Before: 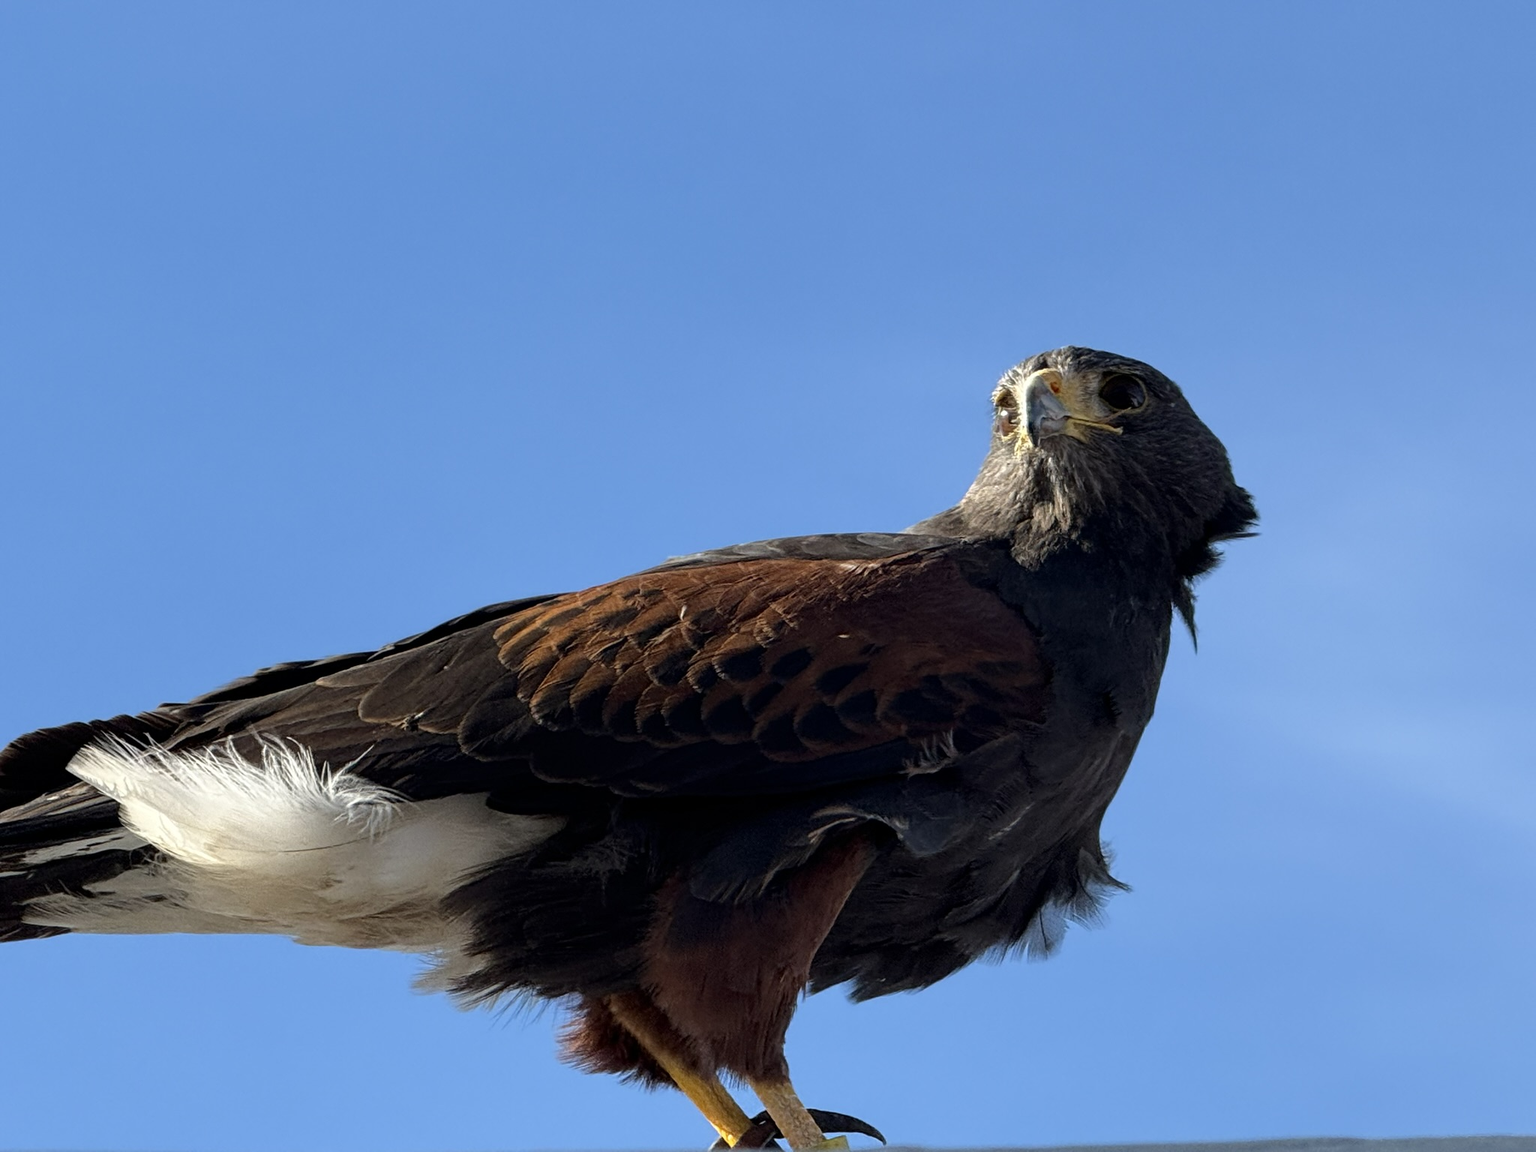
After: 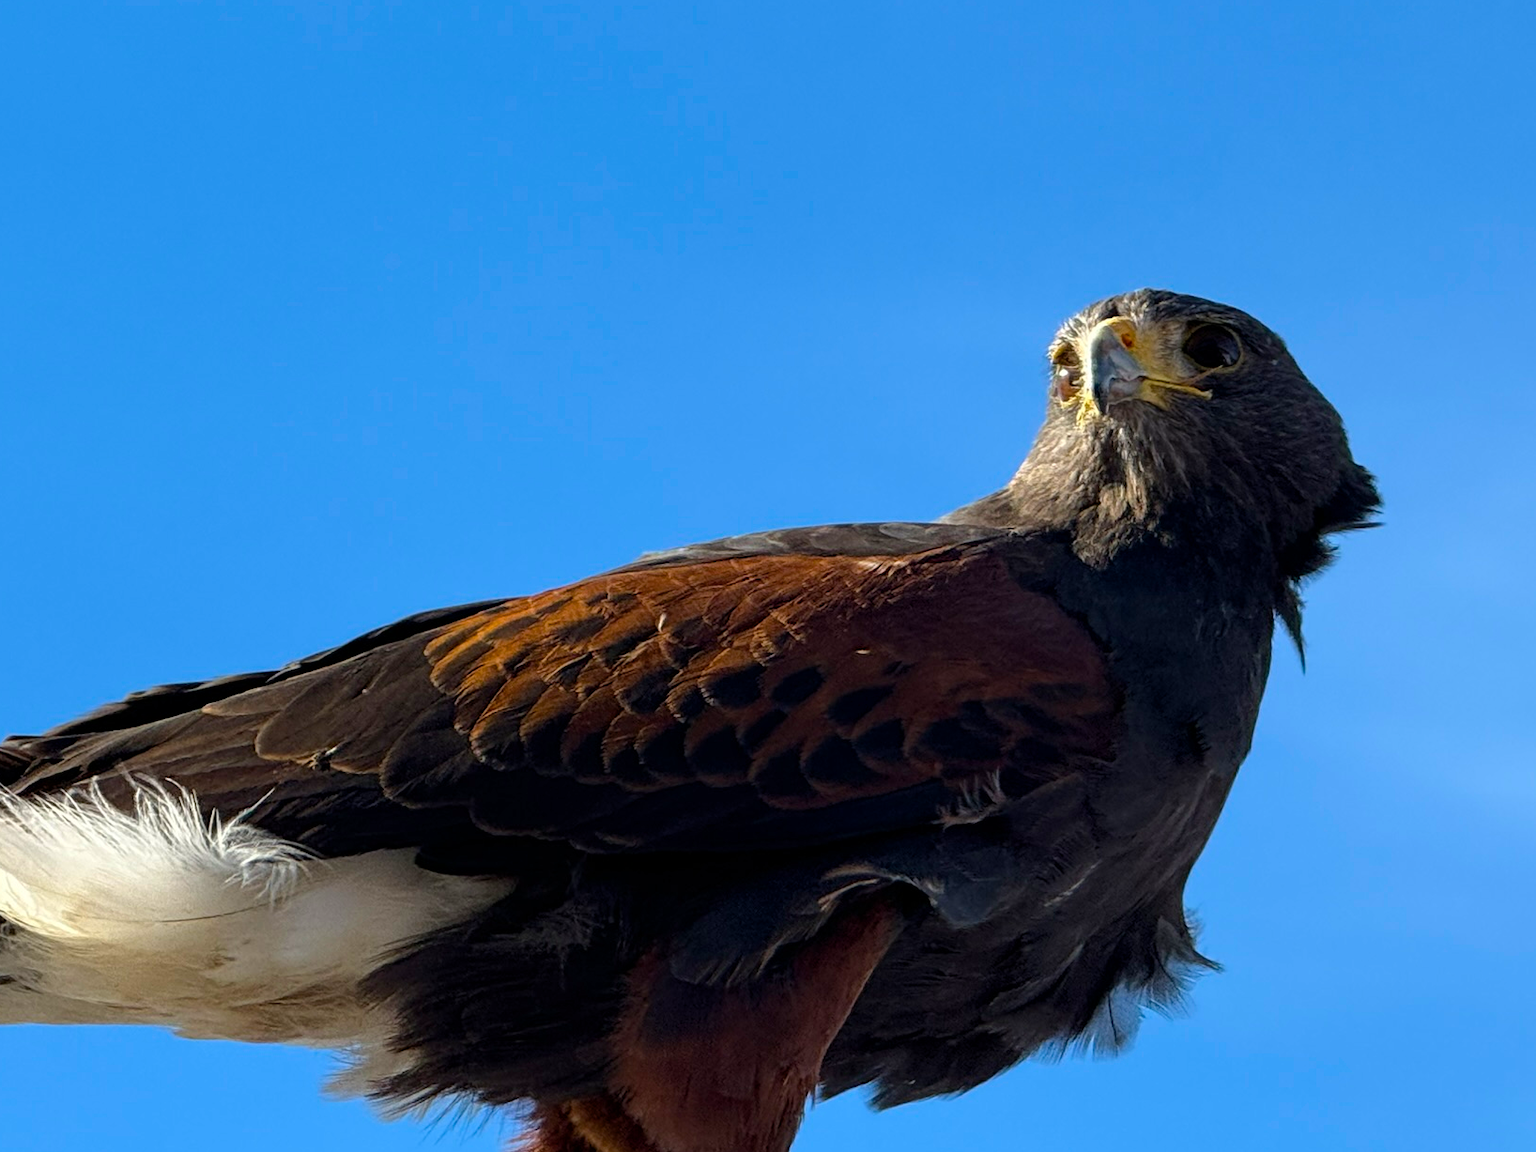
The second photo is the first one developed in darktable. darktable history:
crop and rotate: left 10.071%, top 10.071%, right 10.02%, bottom 10.02%
color balance rgb: perceptual saturation grading › global saturation 25%, global vibrance 20%
